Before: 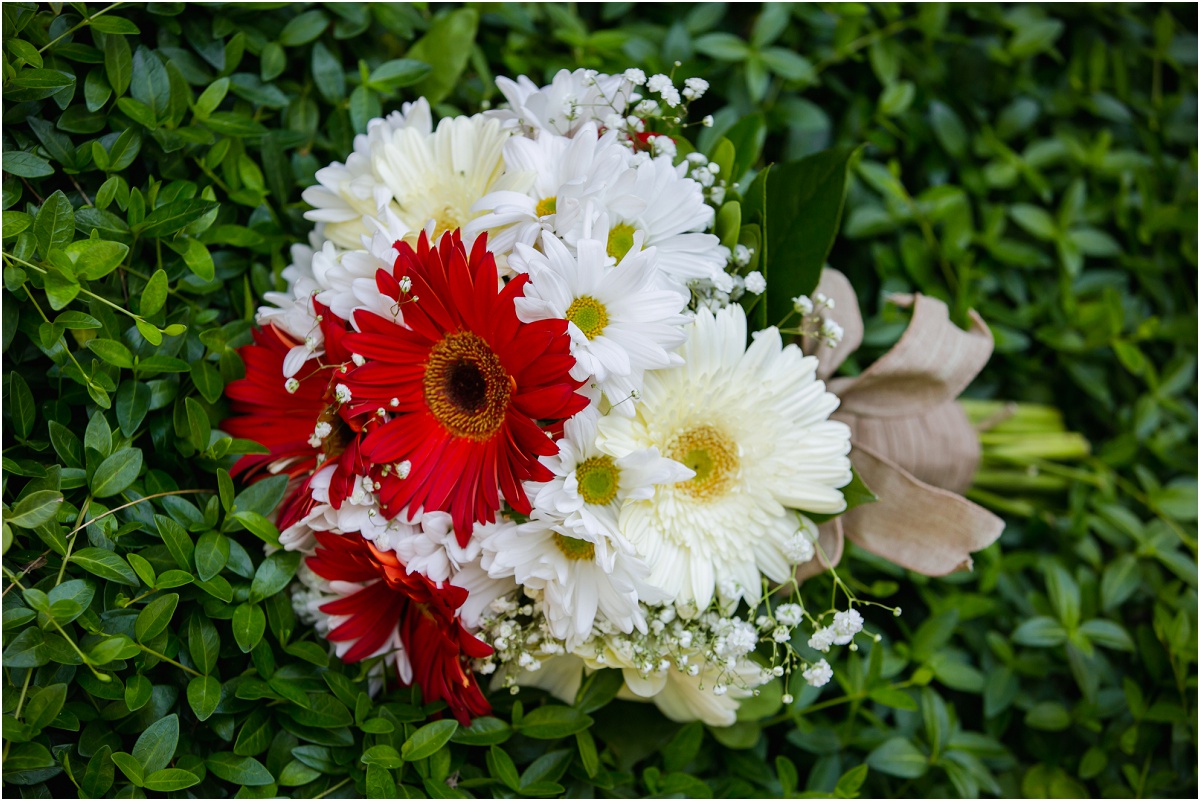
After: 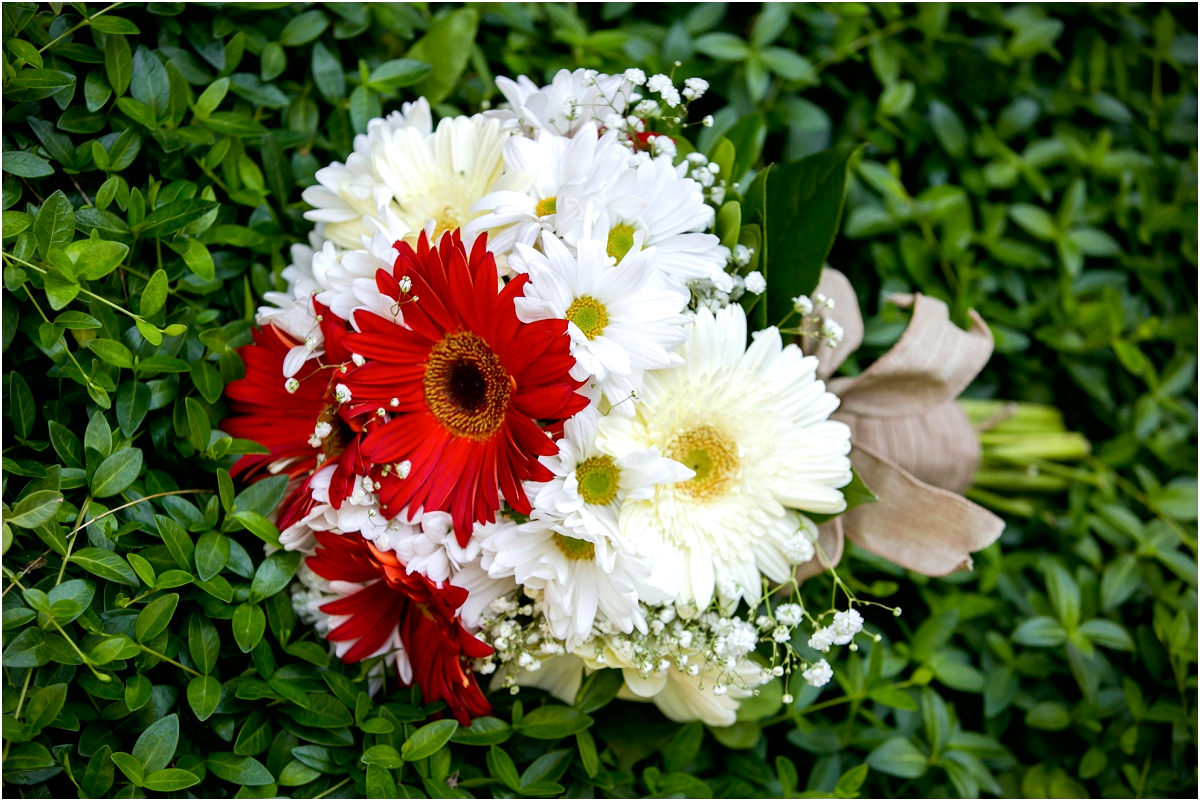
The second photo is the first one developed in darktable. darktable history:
contrast brightness saturation: saturation -0.047
exposure: black level correction 0.004, exposure 0.419 EV, compensate exposure bias true, compensate highlight preservation false
